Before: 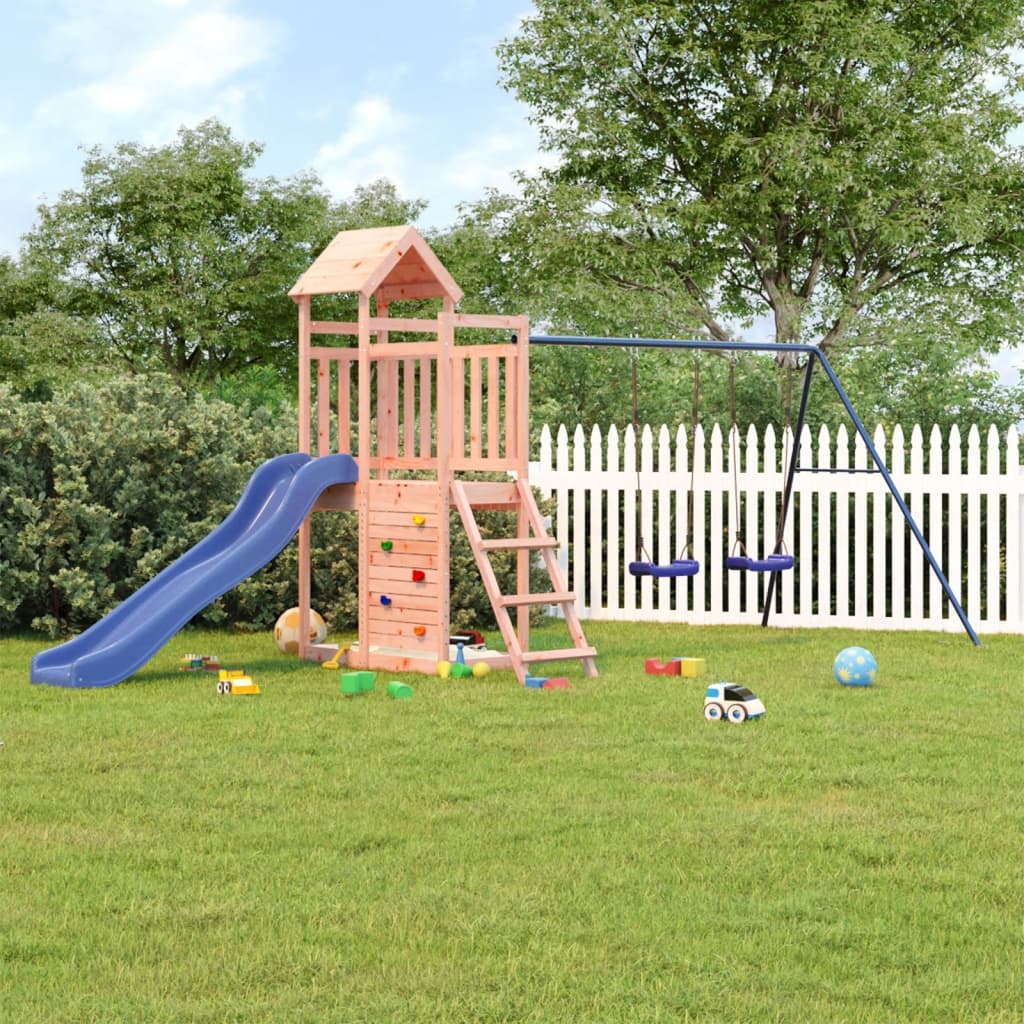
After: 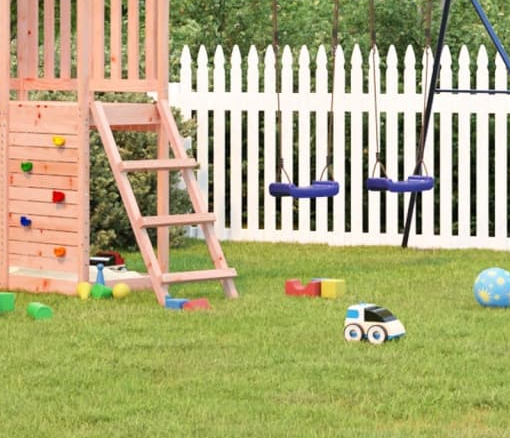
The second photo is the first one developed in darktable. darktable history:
crop: left 35.22%, top 37.047%, right 14.884%, bottom 20.084%
